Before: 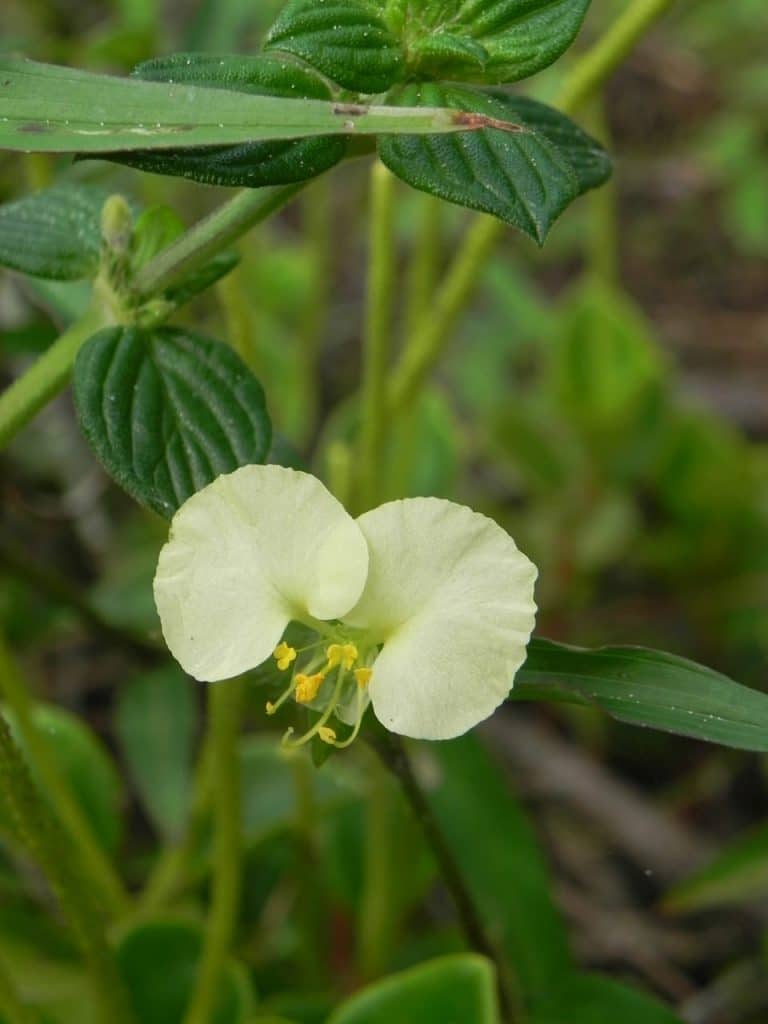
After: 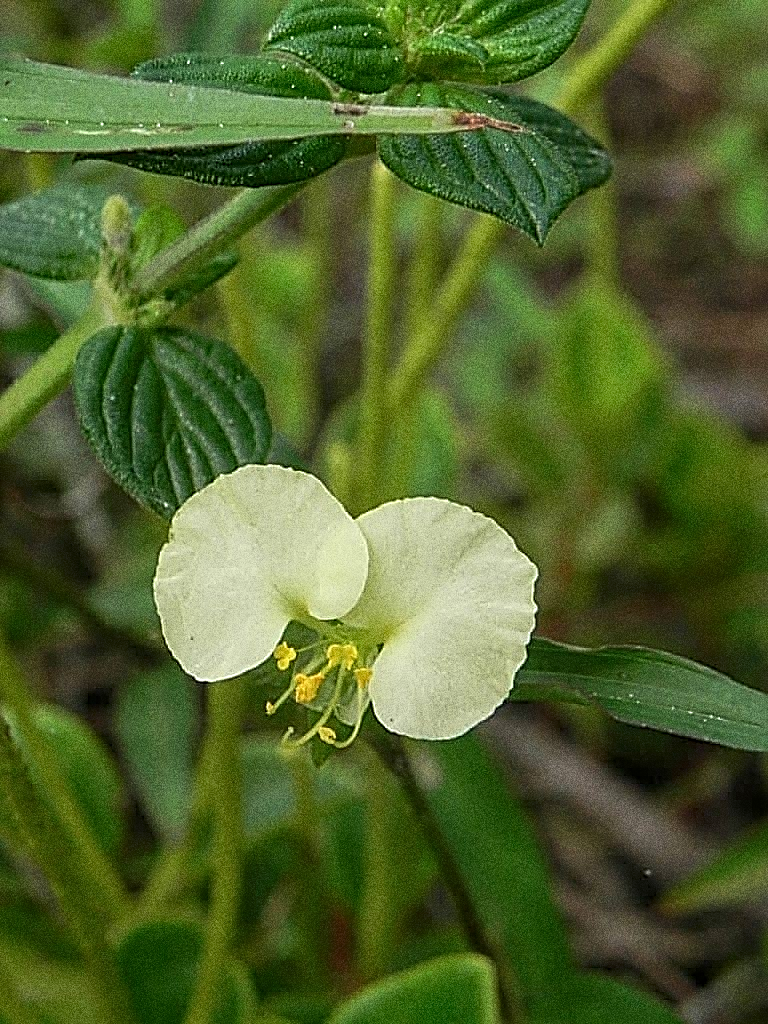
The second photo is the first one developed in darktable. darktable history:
sharpen: amount 2
local contrast: on, module defaults
grain: coarseness 10.62 ISO, strength 55.56%
